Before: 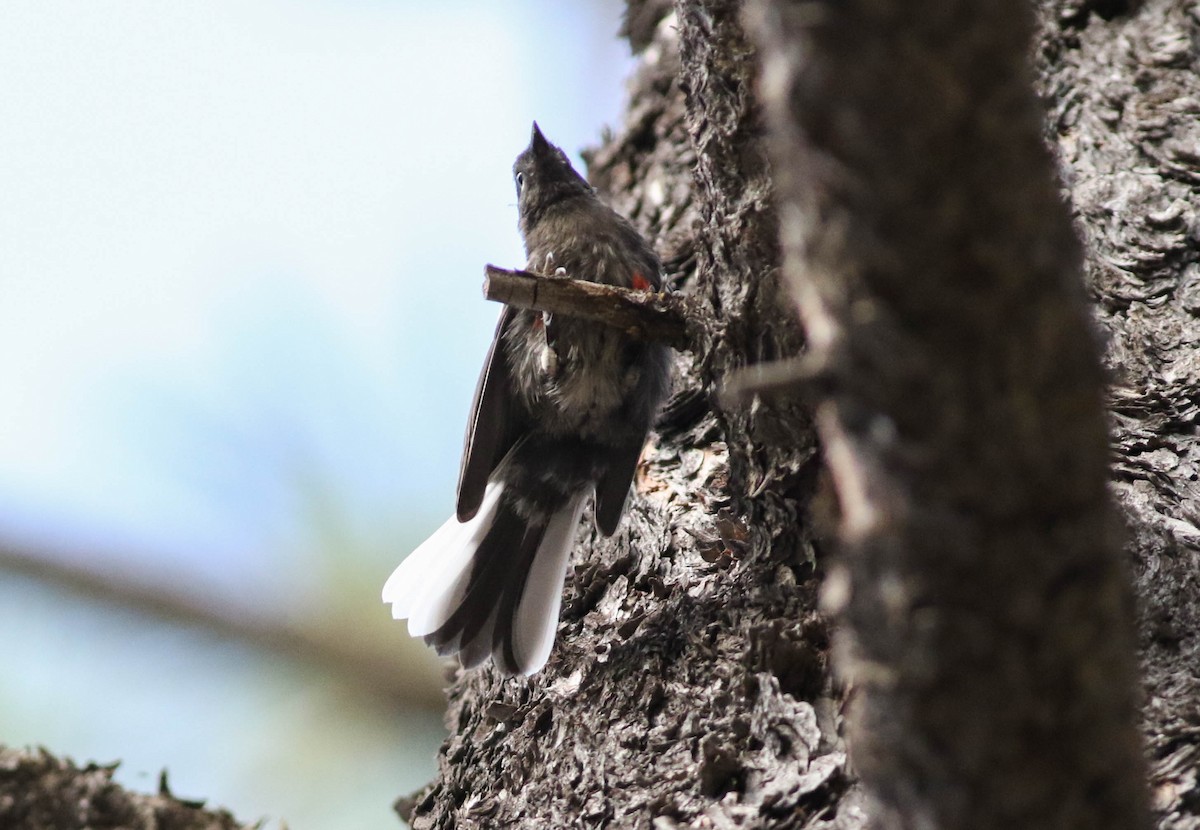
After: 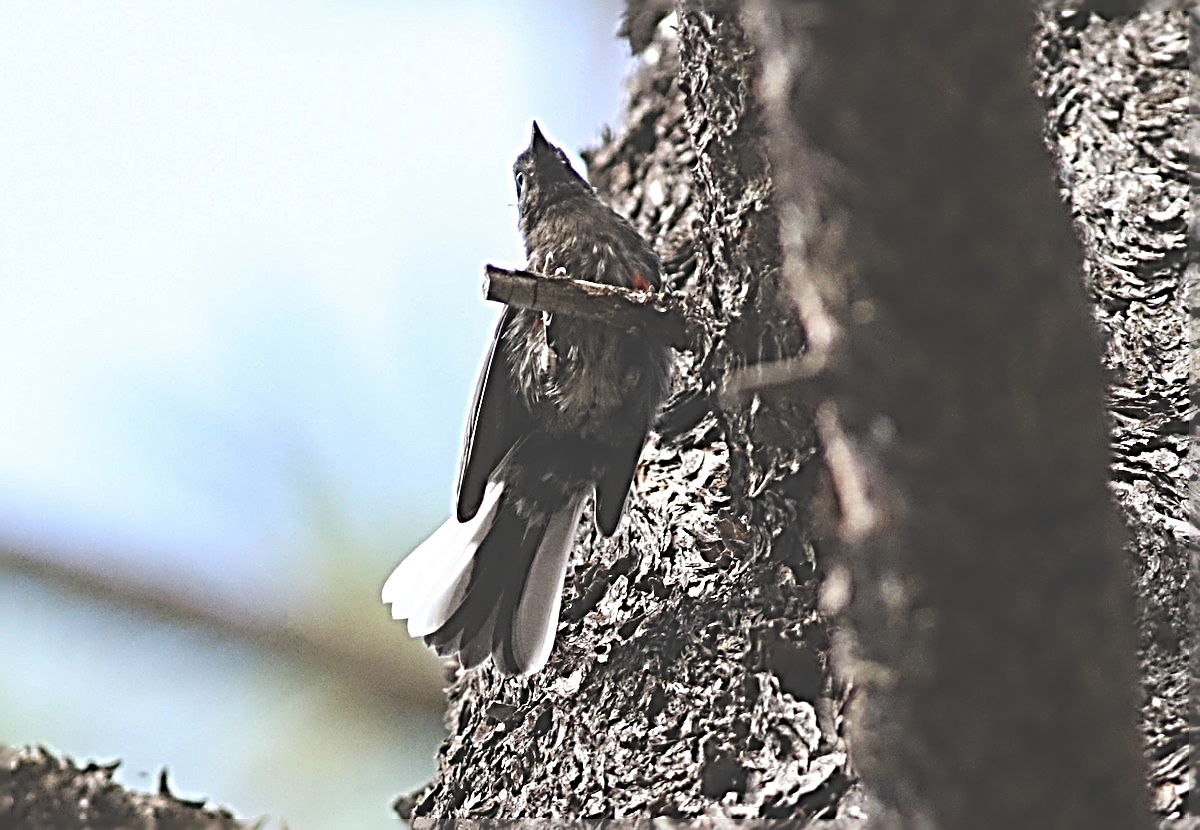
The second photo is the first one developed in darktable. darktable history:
exposure: black level correction -0.041, exposure 0.064 EV, compensate highlight preservation false
sharpen: radius 4.001, amount 2
white balance: emerald 1
